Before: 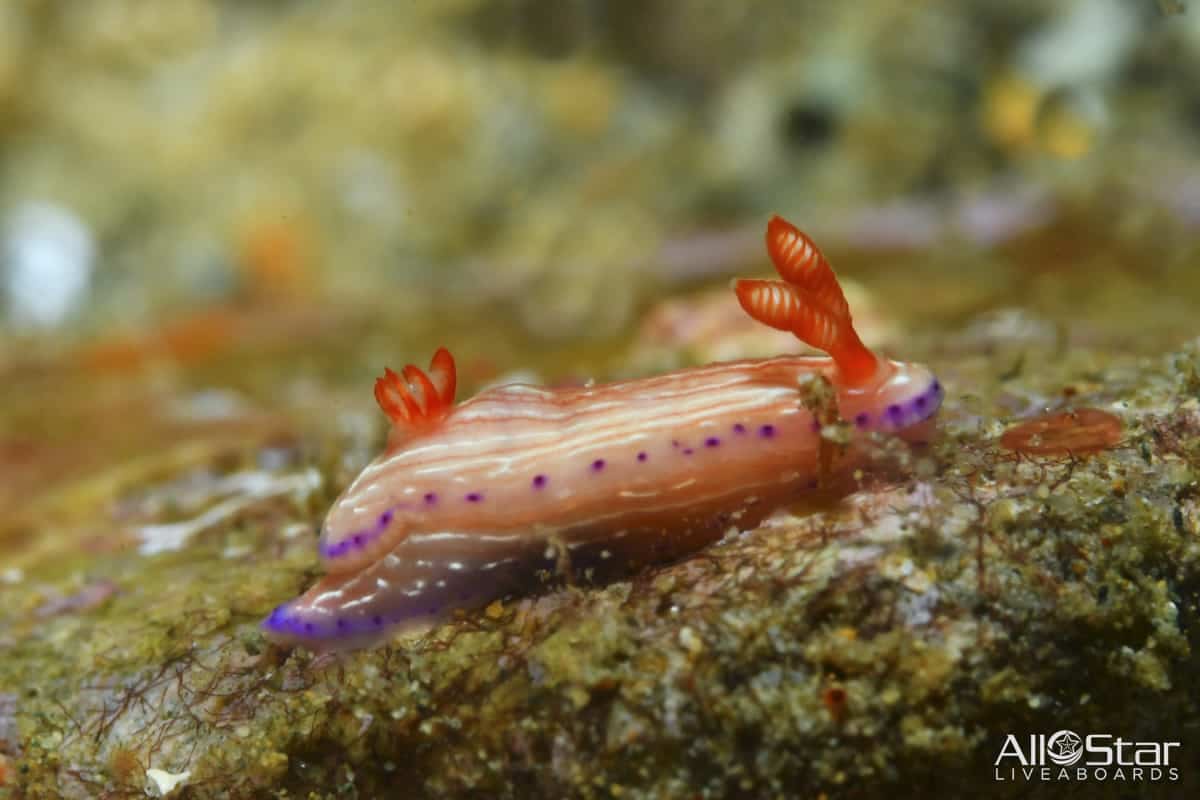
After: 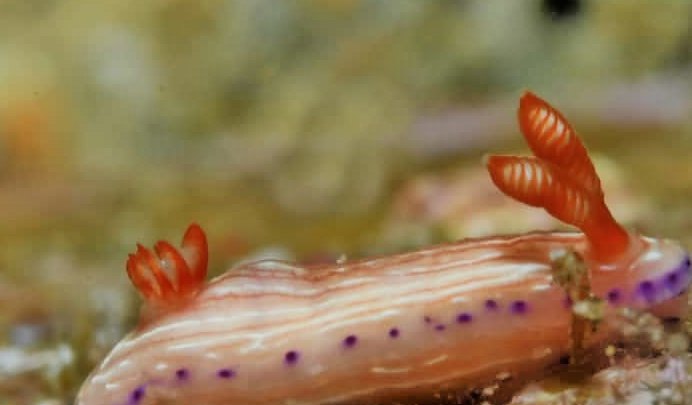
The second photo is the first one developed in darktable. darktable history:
filmic rgb: black relative exposure -5.11 EV, white relative exposure 3.54 EV, hardness 3.18, contrast 1.2, highlights saturation mix -48.65%
crop: left 20.682%, top 15.554%, right 21.586%, bottom 33.817%
contrast brightness saturation: saturation -0.022
tone equalizer: -7 EV -0.63 EV, -6 EV 1.02 EV, -5 EV -0.485 EV, -4 EV 0.396 EV, -3 EV 0.417 EV, -2 EV 0.171 EV, -1 EV -0.173 EV, +0 EV -0.406 EV, mask exposure compensation -0.506 EV
